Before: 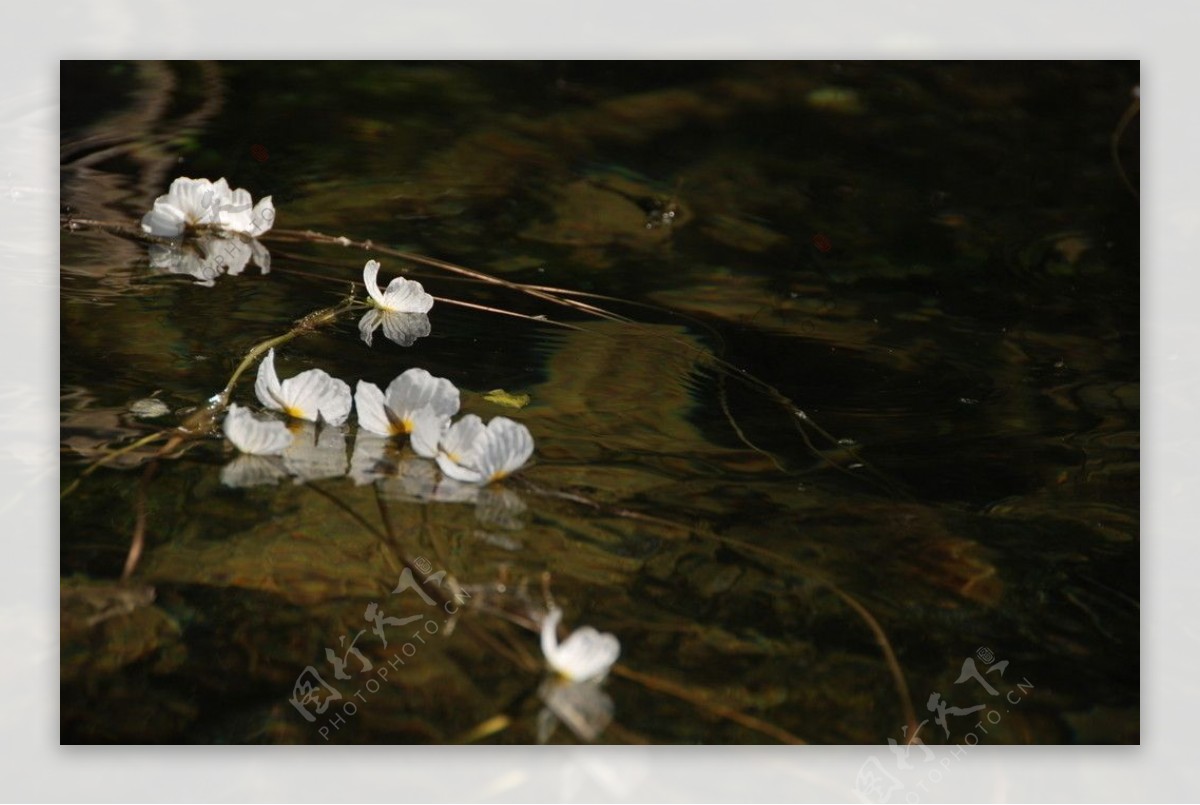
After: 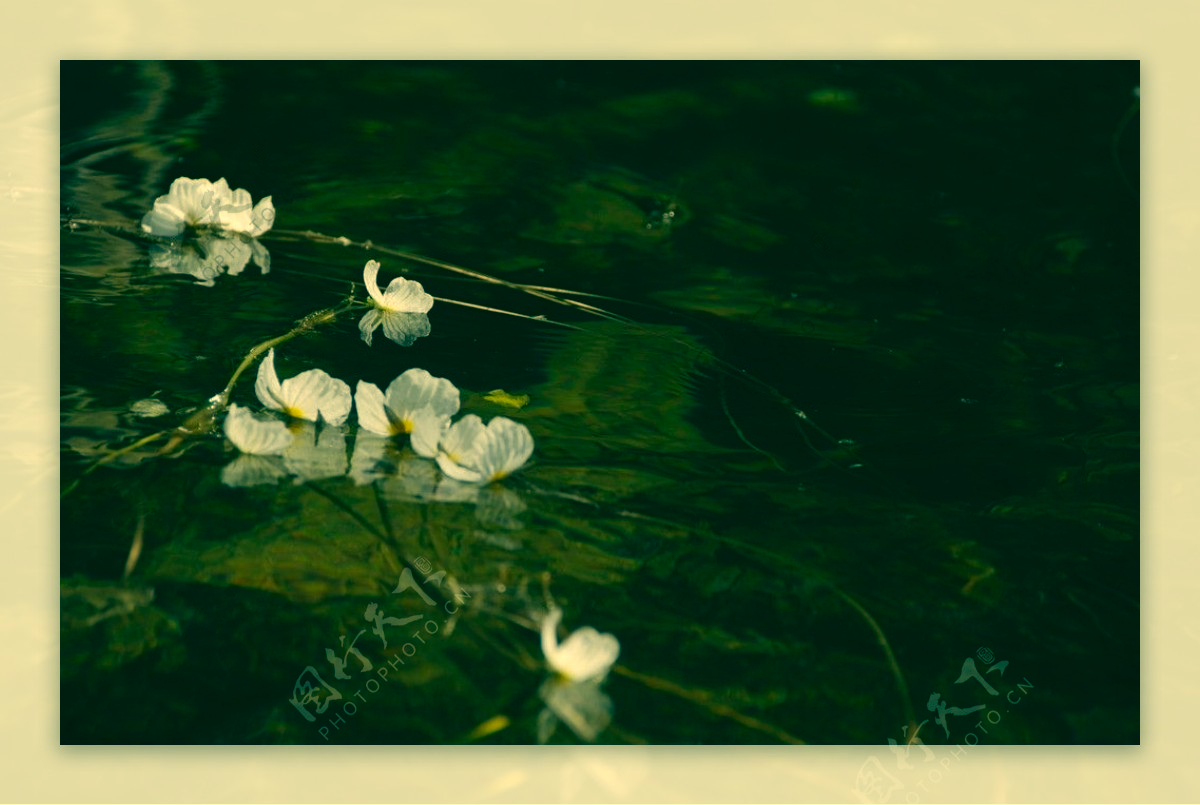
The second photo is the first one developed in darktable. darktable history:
color correction: highlights a* 2.27, highlights b* 33.95, shadows a* -36.66, shadows b* -5.67
exposure: compensate highlight preservation false
